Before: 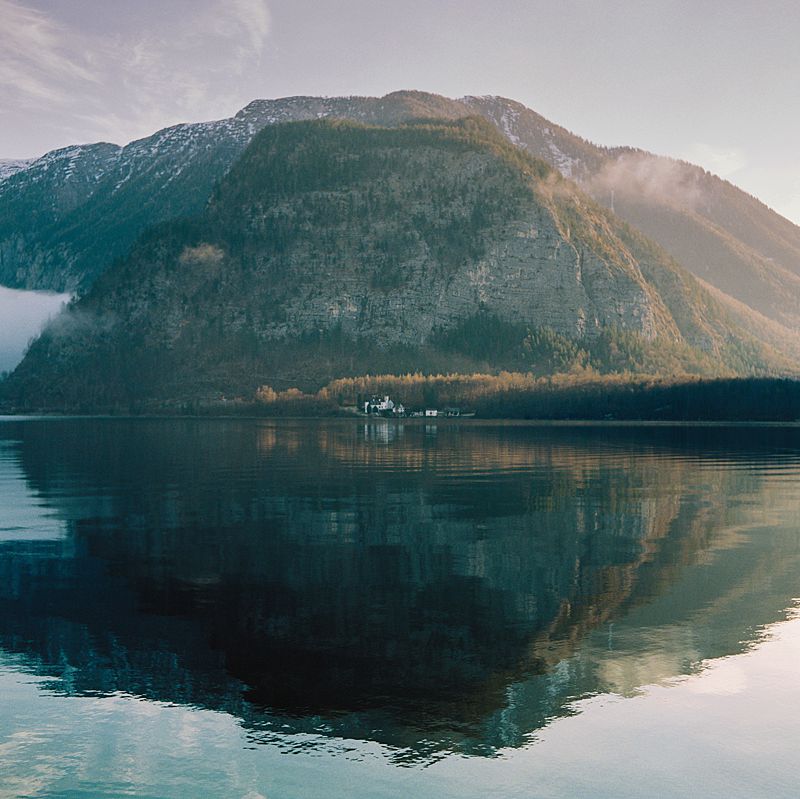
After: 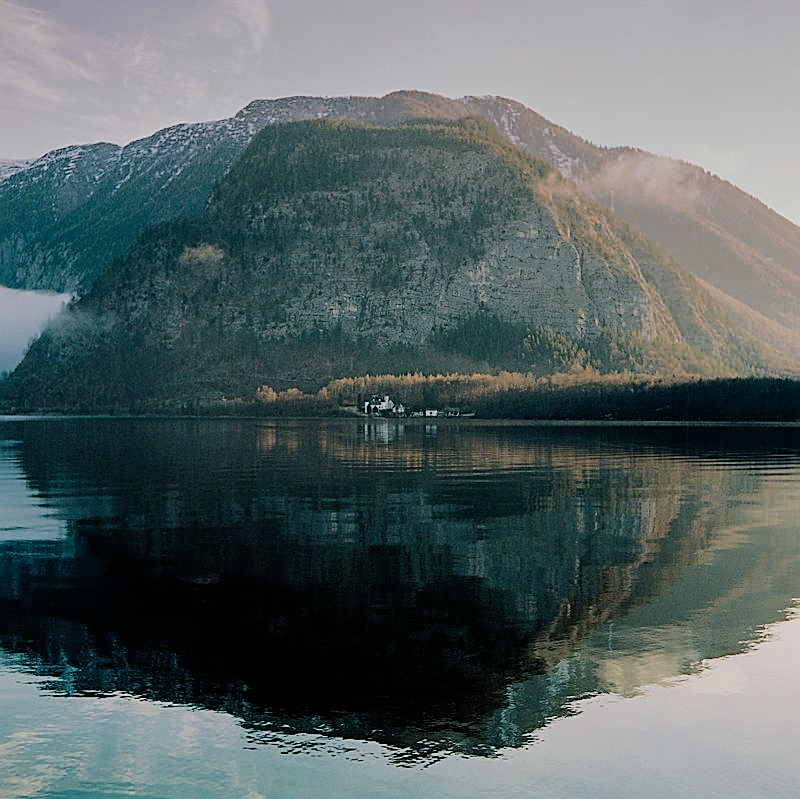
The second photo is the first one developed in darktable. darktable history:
sharpen: on, module defaults
filmic rgb: black relative exposure -4.88 EV, hardness 2.82
